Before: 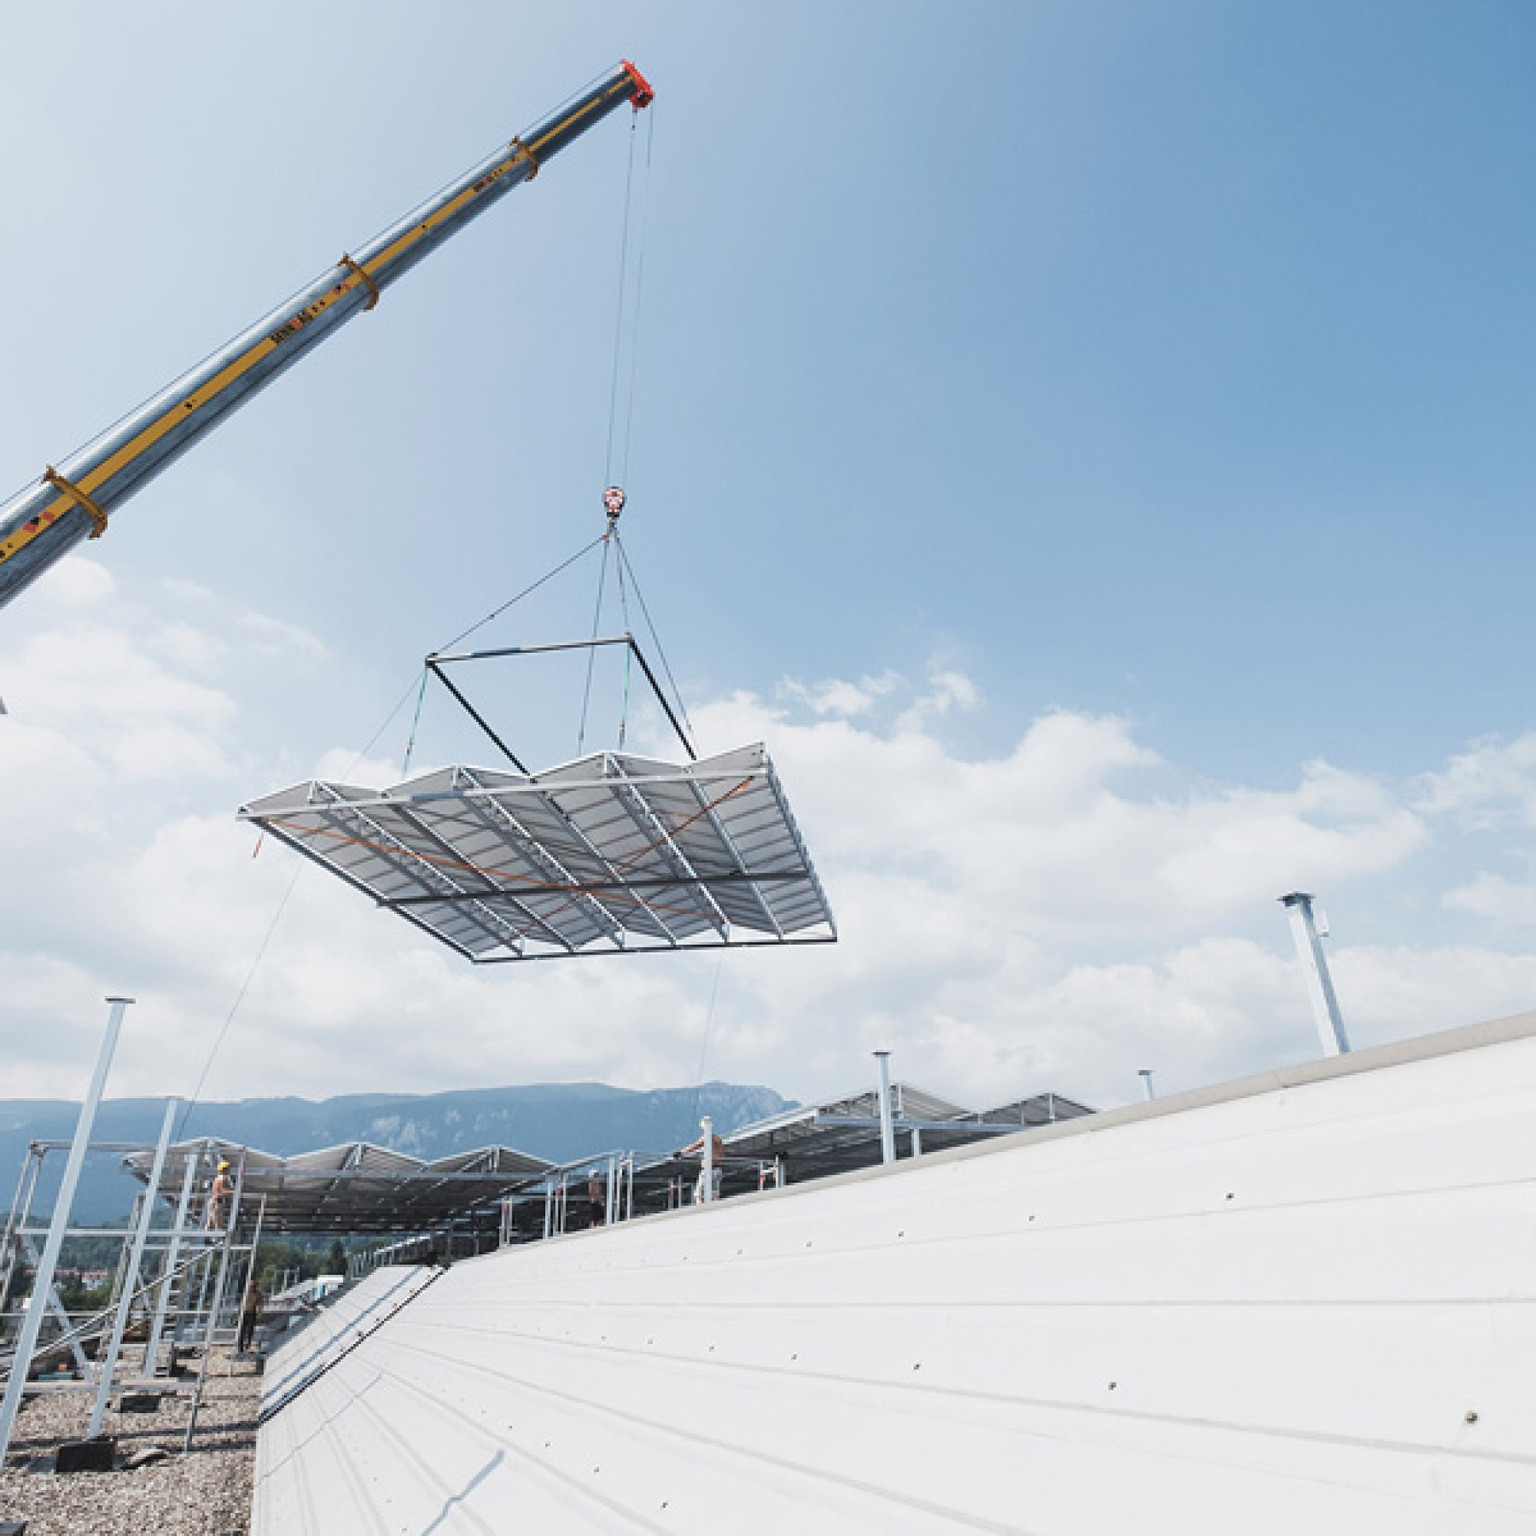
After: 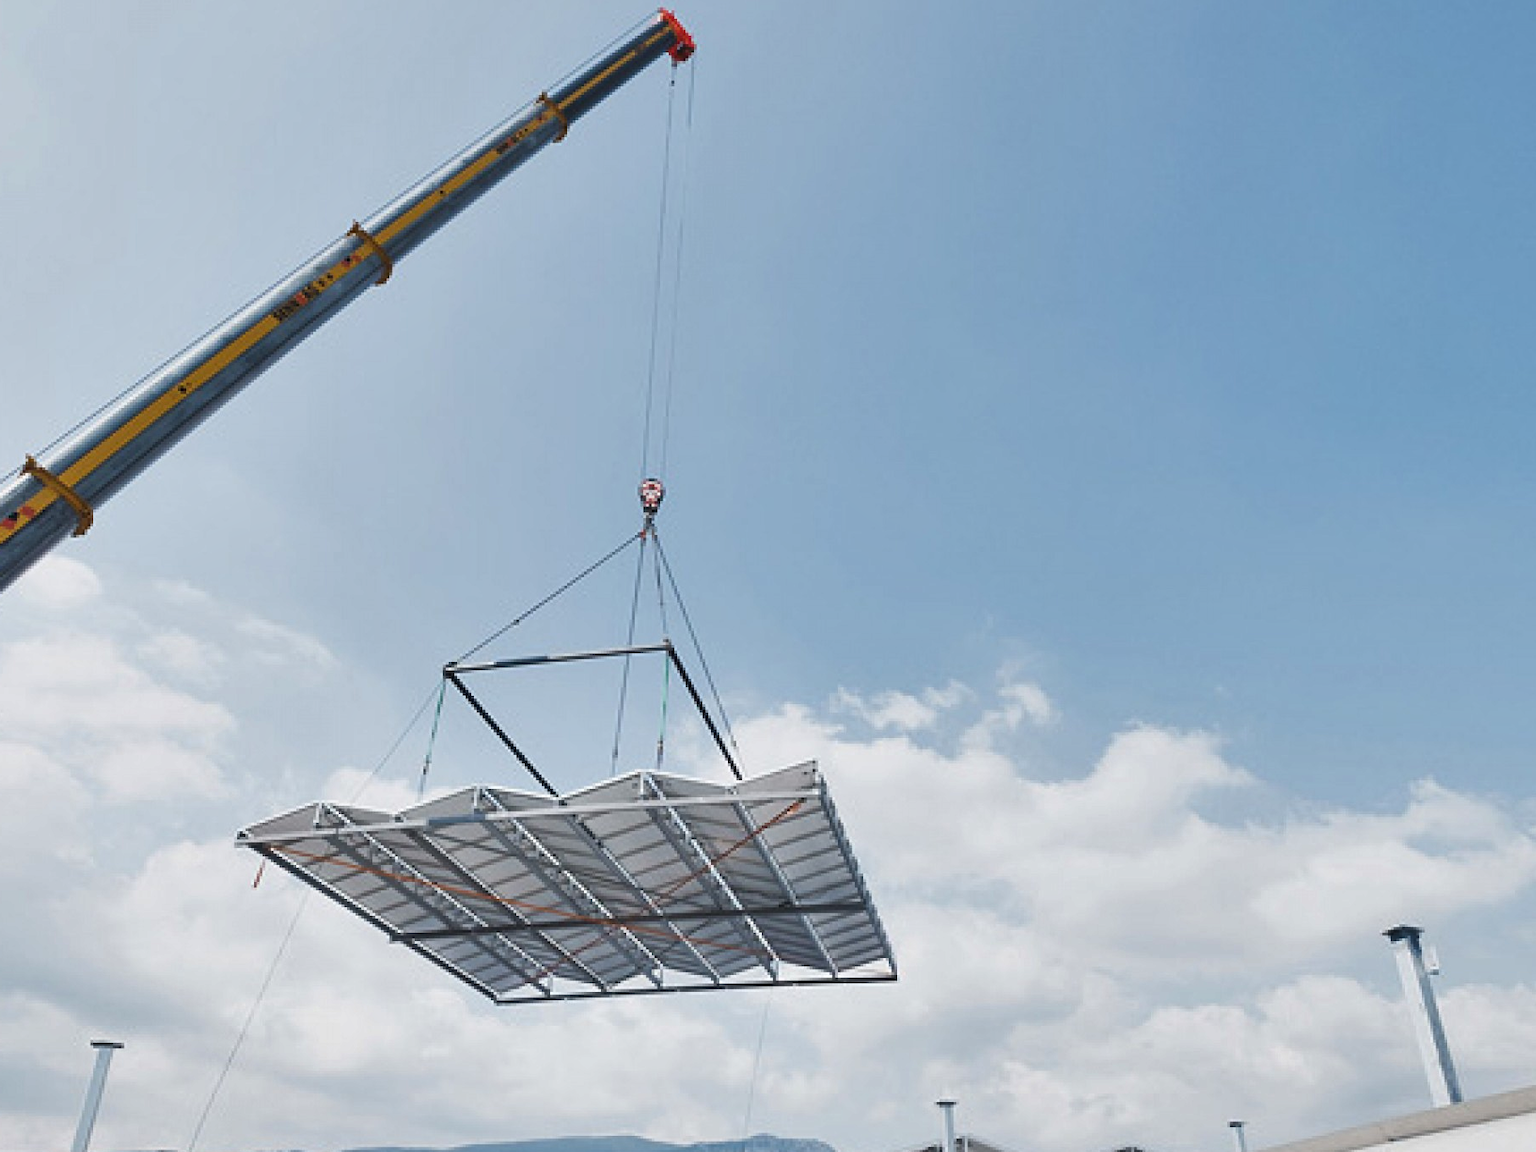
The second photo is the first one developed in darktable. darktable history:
shadows and highlights: shadows 4.98, soften with gaussian
crop: left 1.53%, top 3.442%, right 7.68%, bottom 28.423%
